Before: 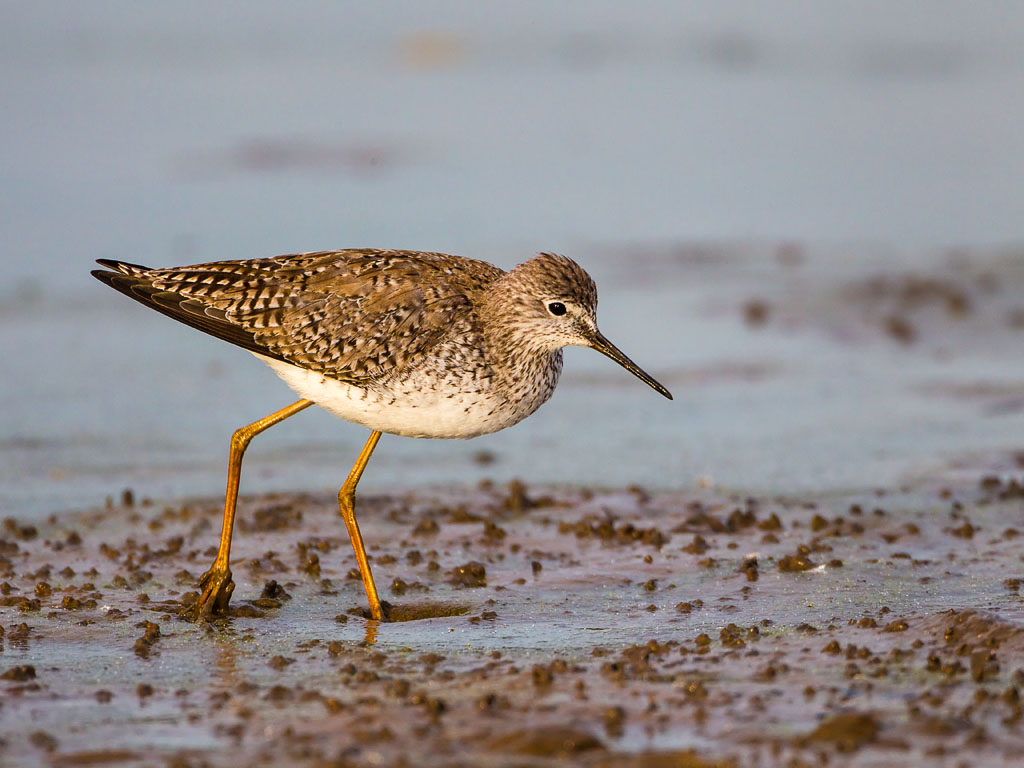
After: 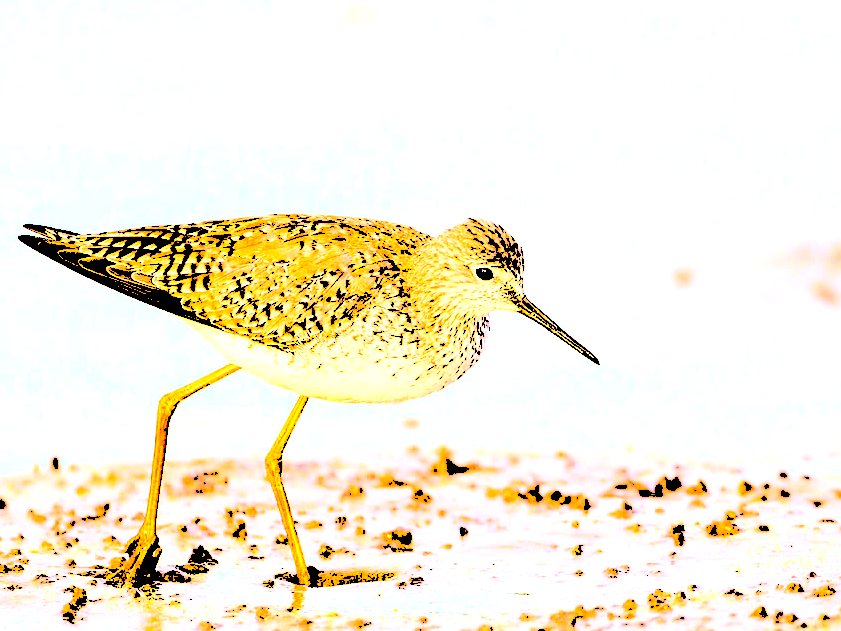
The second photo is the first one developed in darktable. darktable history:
levels: levels [0.246, 0.246, 0.506]
crop and rotate: left 7.196%, top 4.574%, right 10.605%, bottom 13.178%
tone equalizer: on, module defaults
color correction: saturation 1.32
